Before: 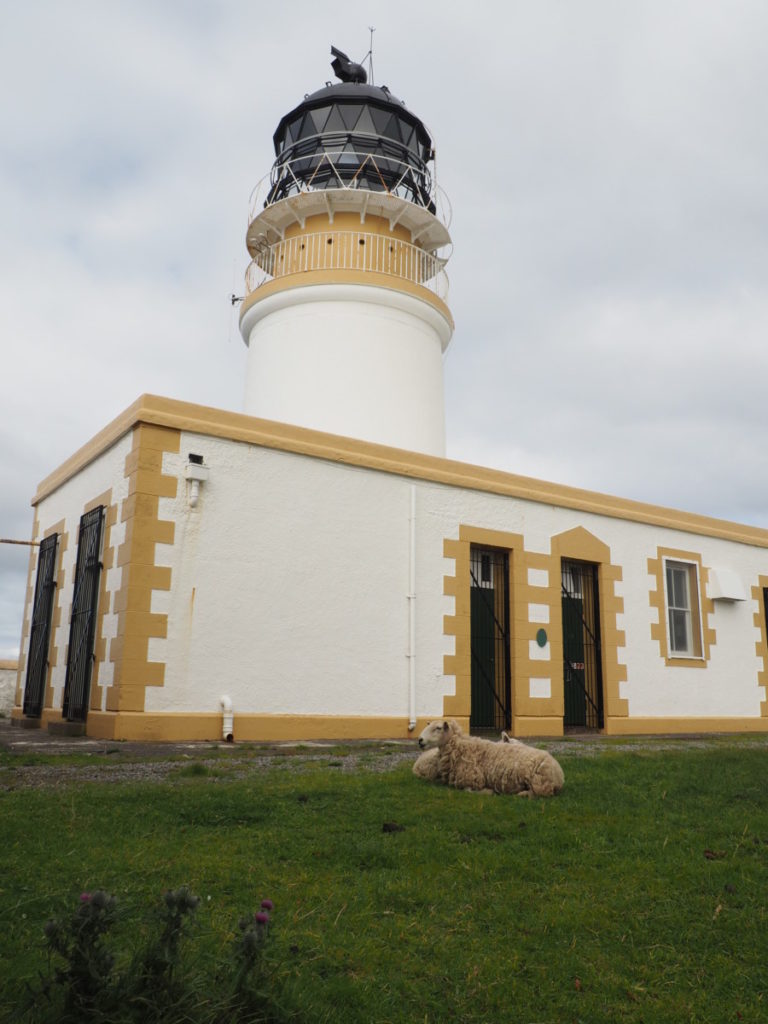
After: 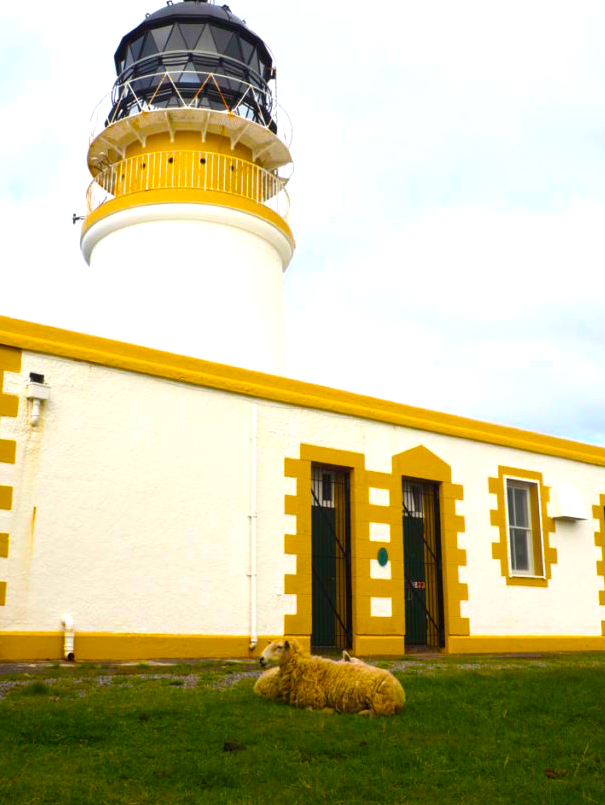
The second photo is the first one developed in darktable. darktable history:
crop and rotate: left 20.74%, top 7.912%, right 0.375%, bottom 13.378%
exposure: exposure -0.157 EV, compensate highlight preservation false
color balance rgb: linear chroma grading › global chroma 20%, perceptual saturation grading › global saturation 65%, perceptual saturation grading › highlights 50%, perceptual saturation grading › shadows 30%, perceptual brilliance grading › global brilliance 12%, perceptual brilliance grading › highlights 15%, global vibrance 20%
